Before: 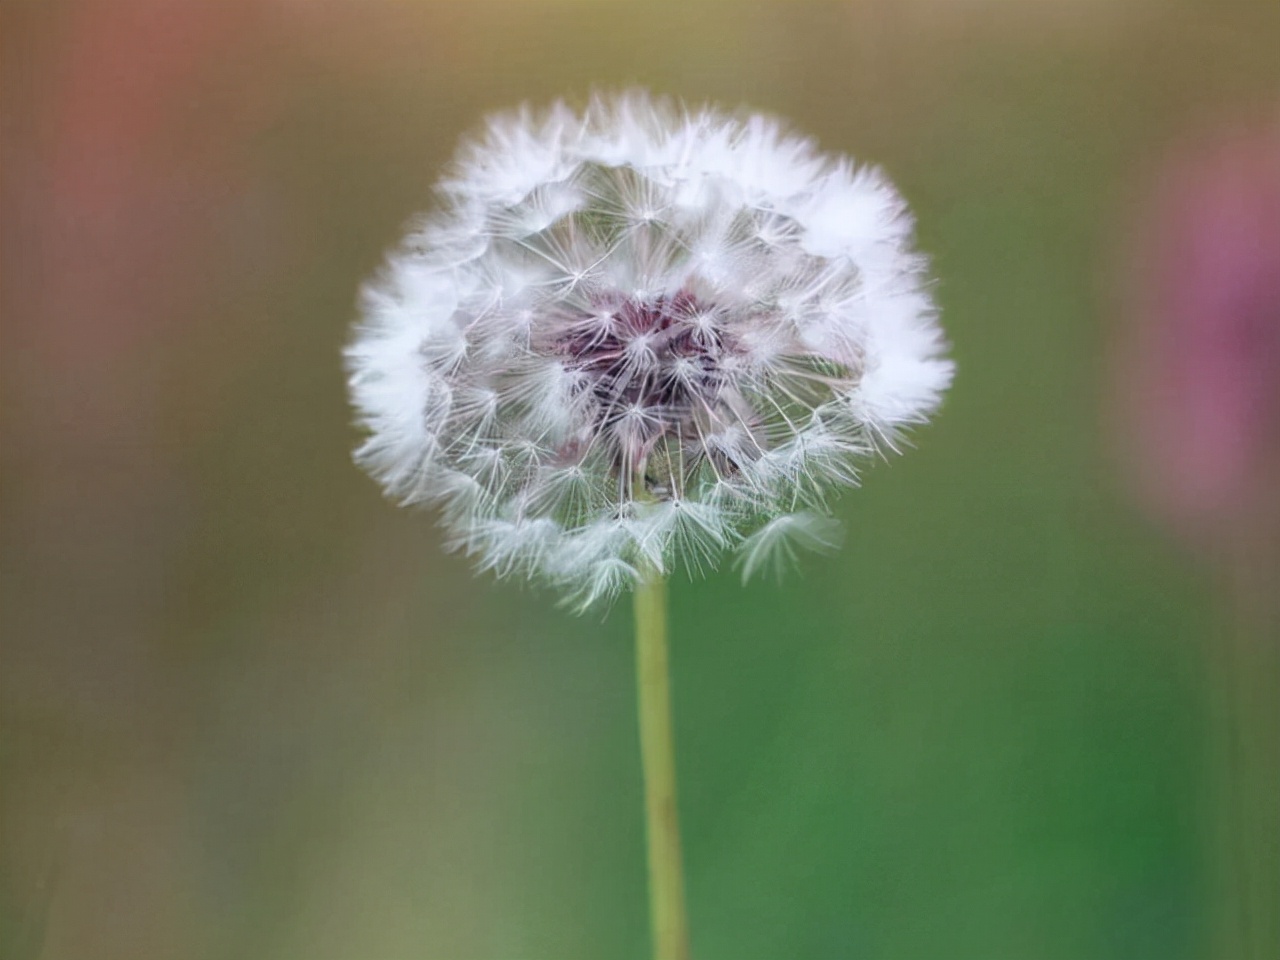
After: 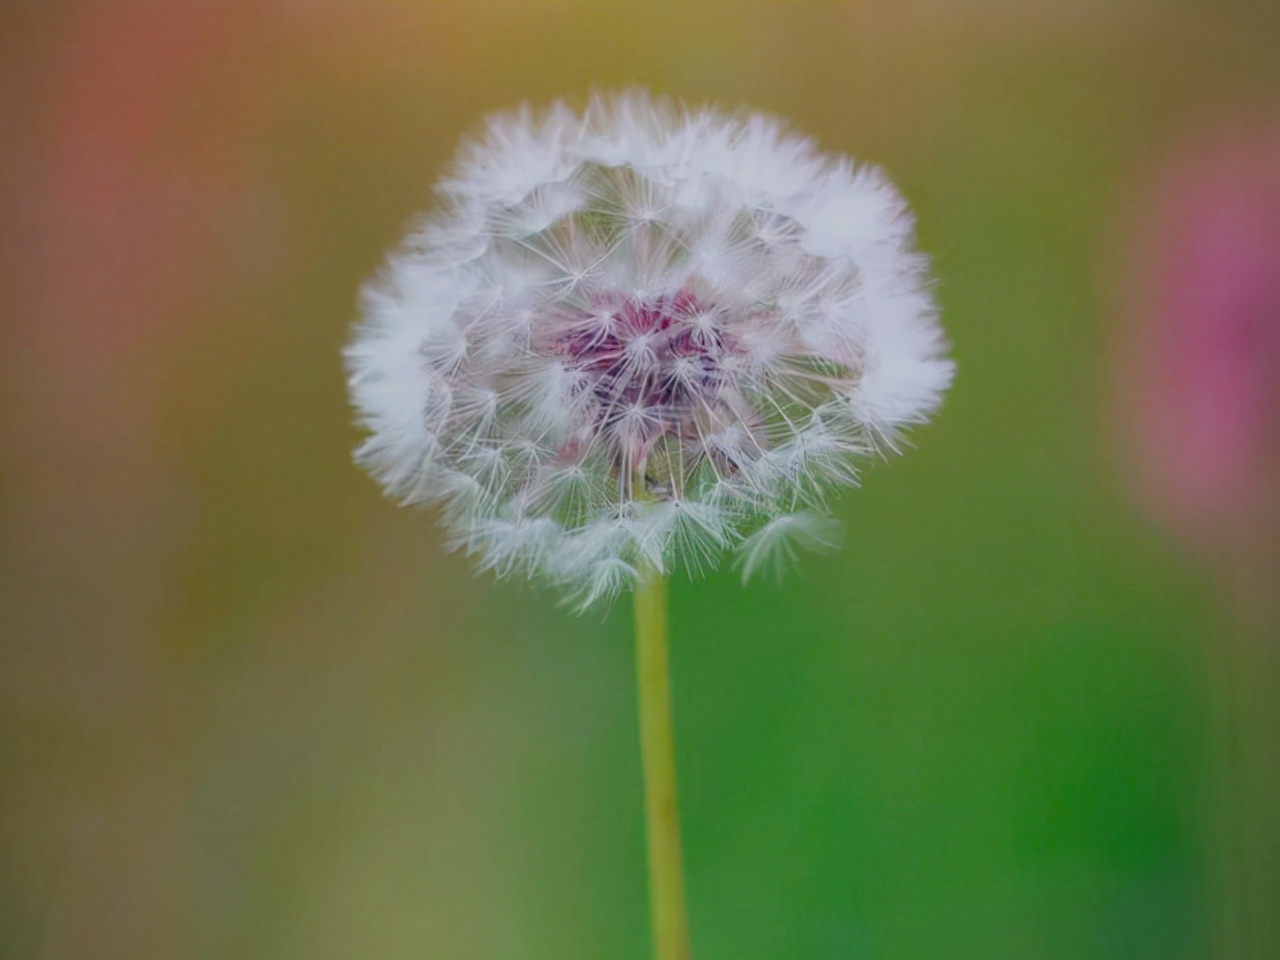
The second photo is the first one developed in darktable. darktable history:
vignetting: fall-off radius 81.95%
color balance rgb: power › chroma 0.271%, power › hue 61.7°, linear chroma grading › shadows 31.91%, linear chroma grading › global chroma -2.086%, linear chroma grading › mid-tones 4.231%, perceptual saturation grading › global saturation 25.067%, contrast -29.564%
